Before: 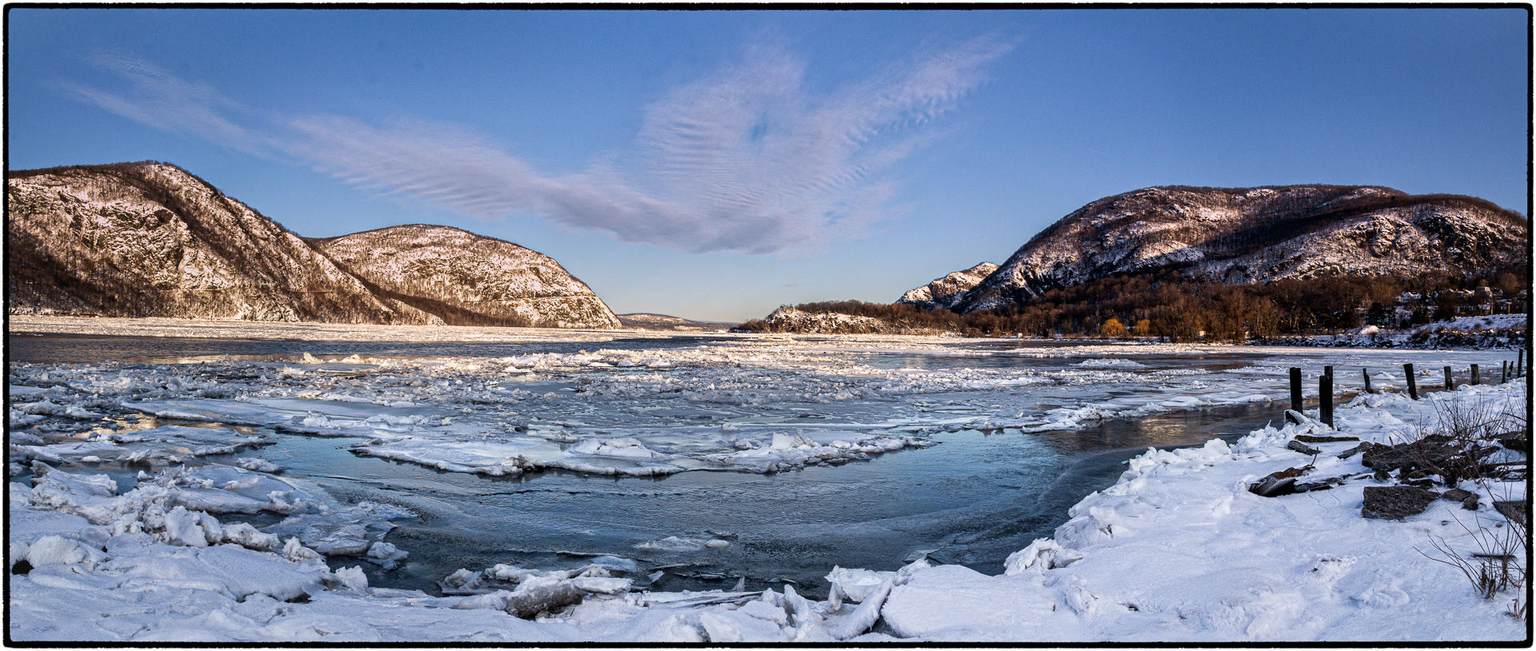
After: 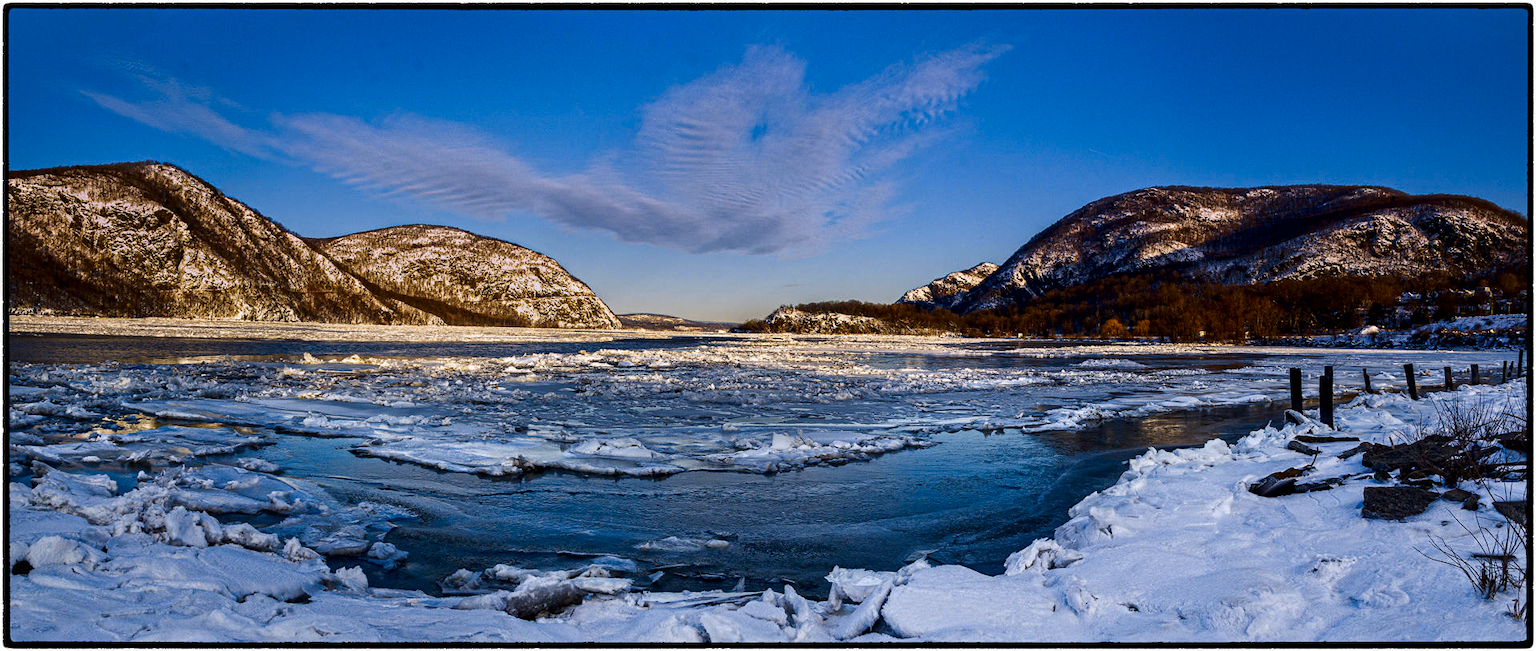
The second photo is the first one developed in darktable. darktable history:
color contrast: green-magenta contrast 0.85, blue-yellow contrast 1.25, unbound 0
contrast brightness saturation: brightness -0.25, saturation 0.2
